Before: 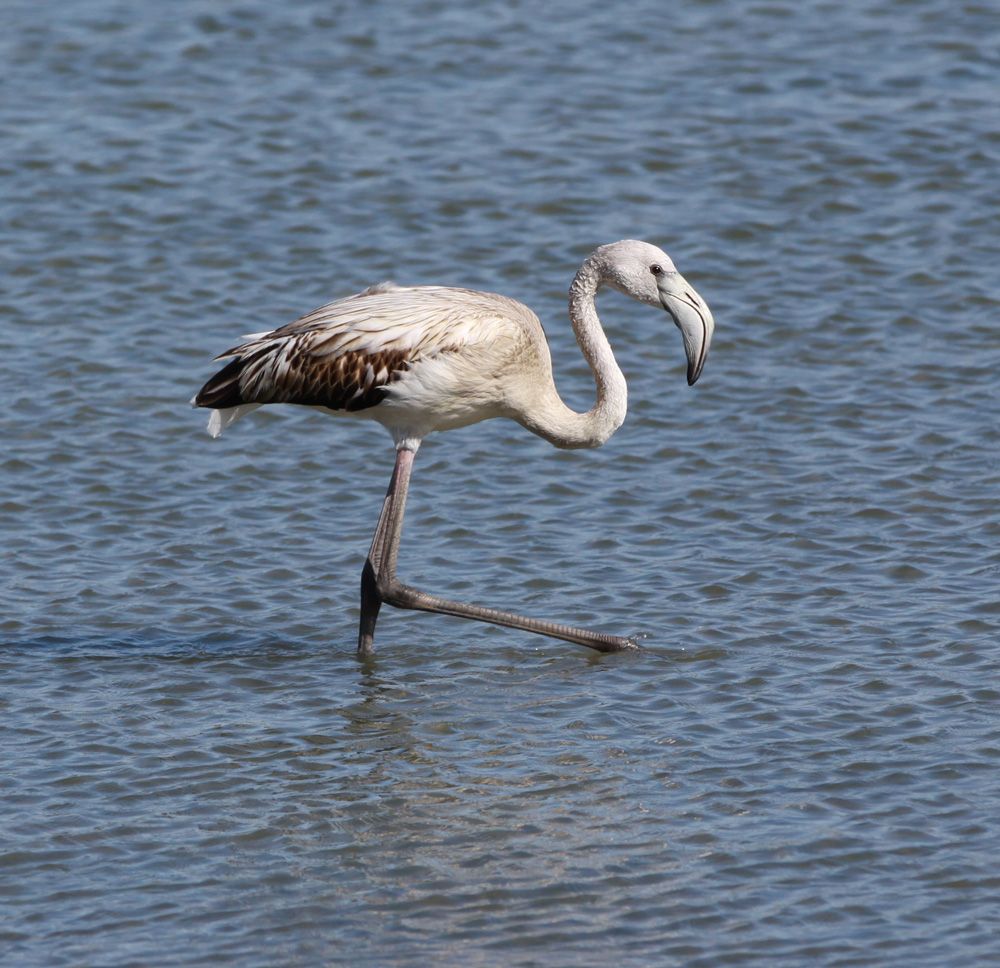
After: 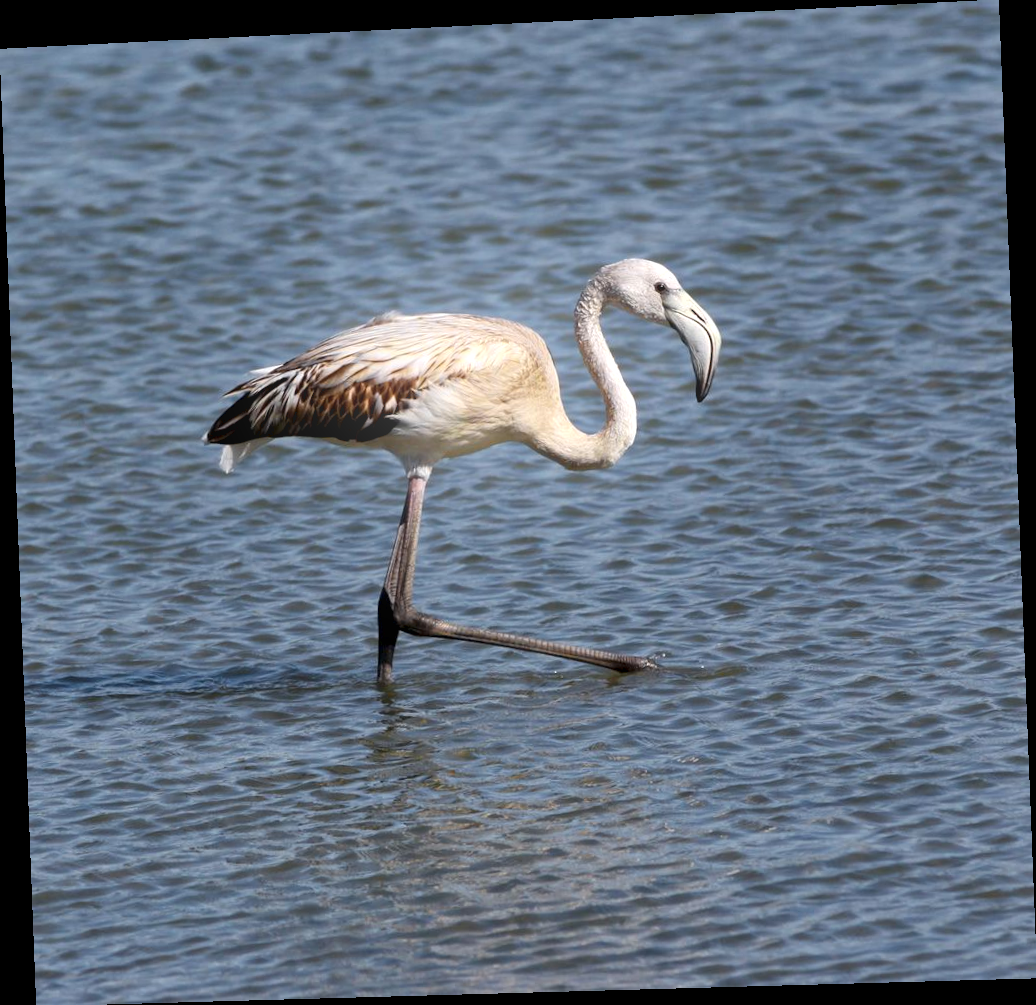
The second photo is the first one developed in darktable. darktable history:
contrast equalizer: y [[0.535, 0.543, 0.548, 0.548, 0.542, 0.532], [0.5 ×6], [0.5 ×6], [0 ×6], [0 ×6]]
rgb levels: preserve colors max RGB
bloom: on, module defaults
rotate and perspective: rotation -2.22°, lens shift (horizontal) -0.022, automatic cropping off
color zones: curves: ch0 [(0.224, 0.526) (0.75, 0.5)]; ch1 [(0.055, 0.526) (0.224, 0.761) (0.377, 0.526) (0.75, 0.5)]
